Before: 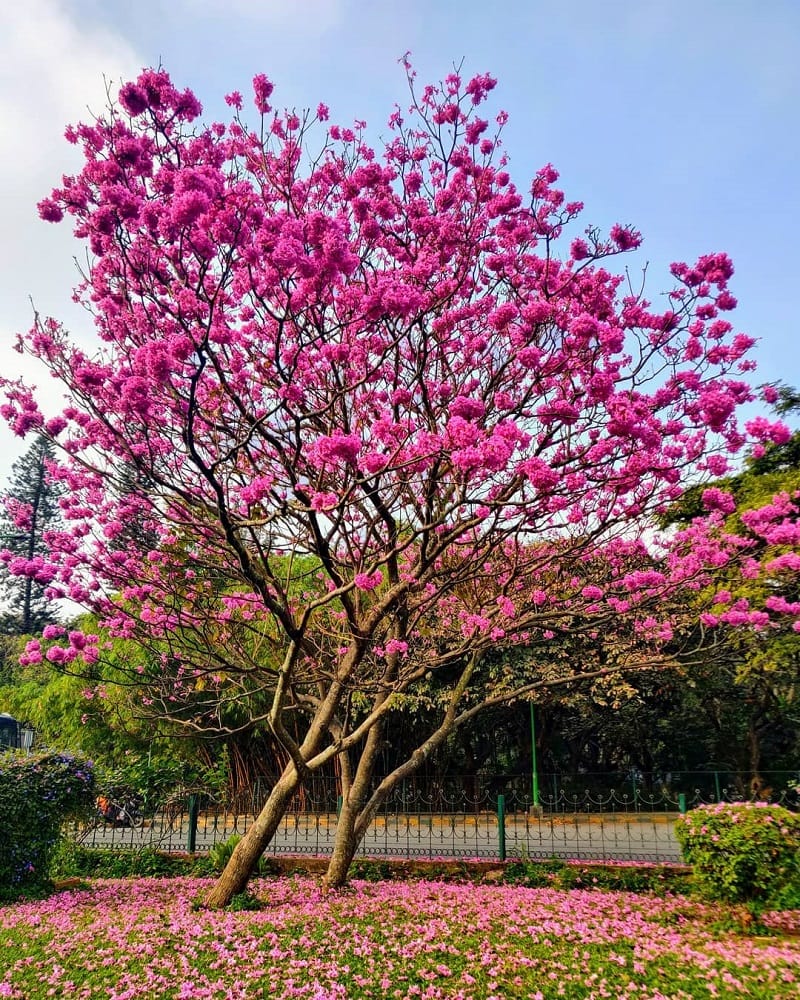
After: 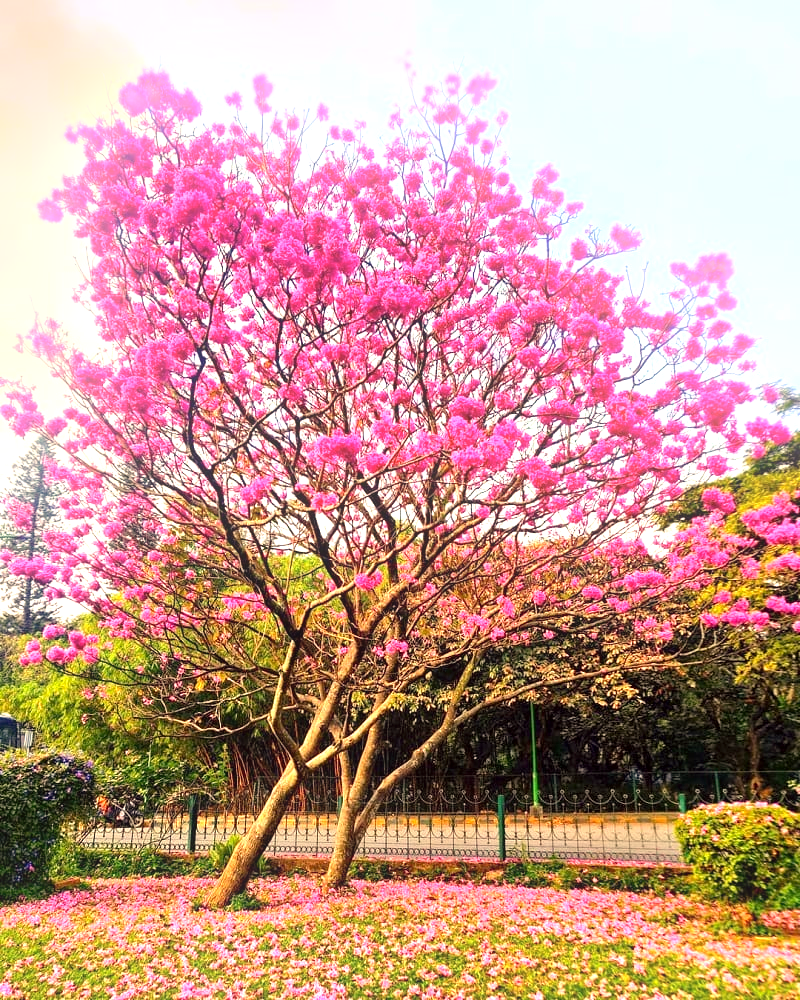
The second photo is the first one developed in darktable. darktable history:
exposure: black level correction 0.001, exposure 1 EV, compensate highlight preservation false
bloom: size 13.65%, threshold 98.39%, strength 4.82%
white balance: red 1.127, blue 0.943
color correction: highlights a* -0.95, highlights b* 4.5, shadows a* 3.55
